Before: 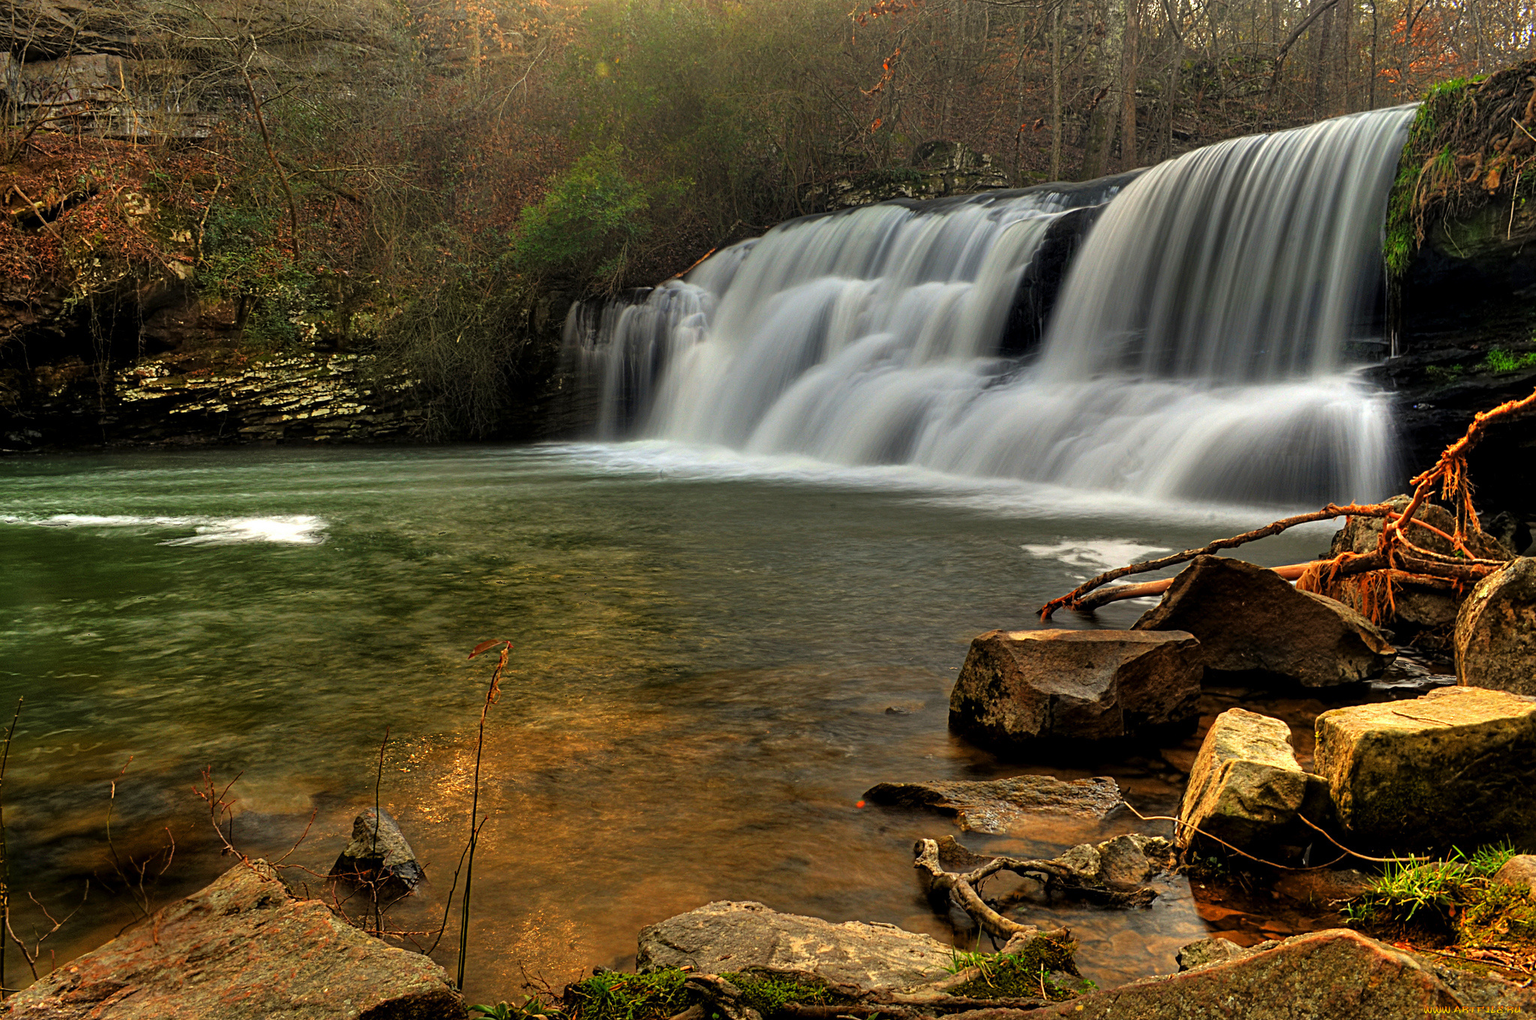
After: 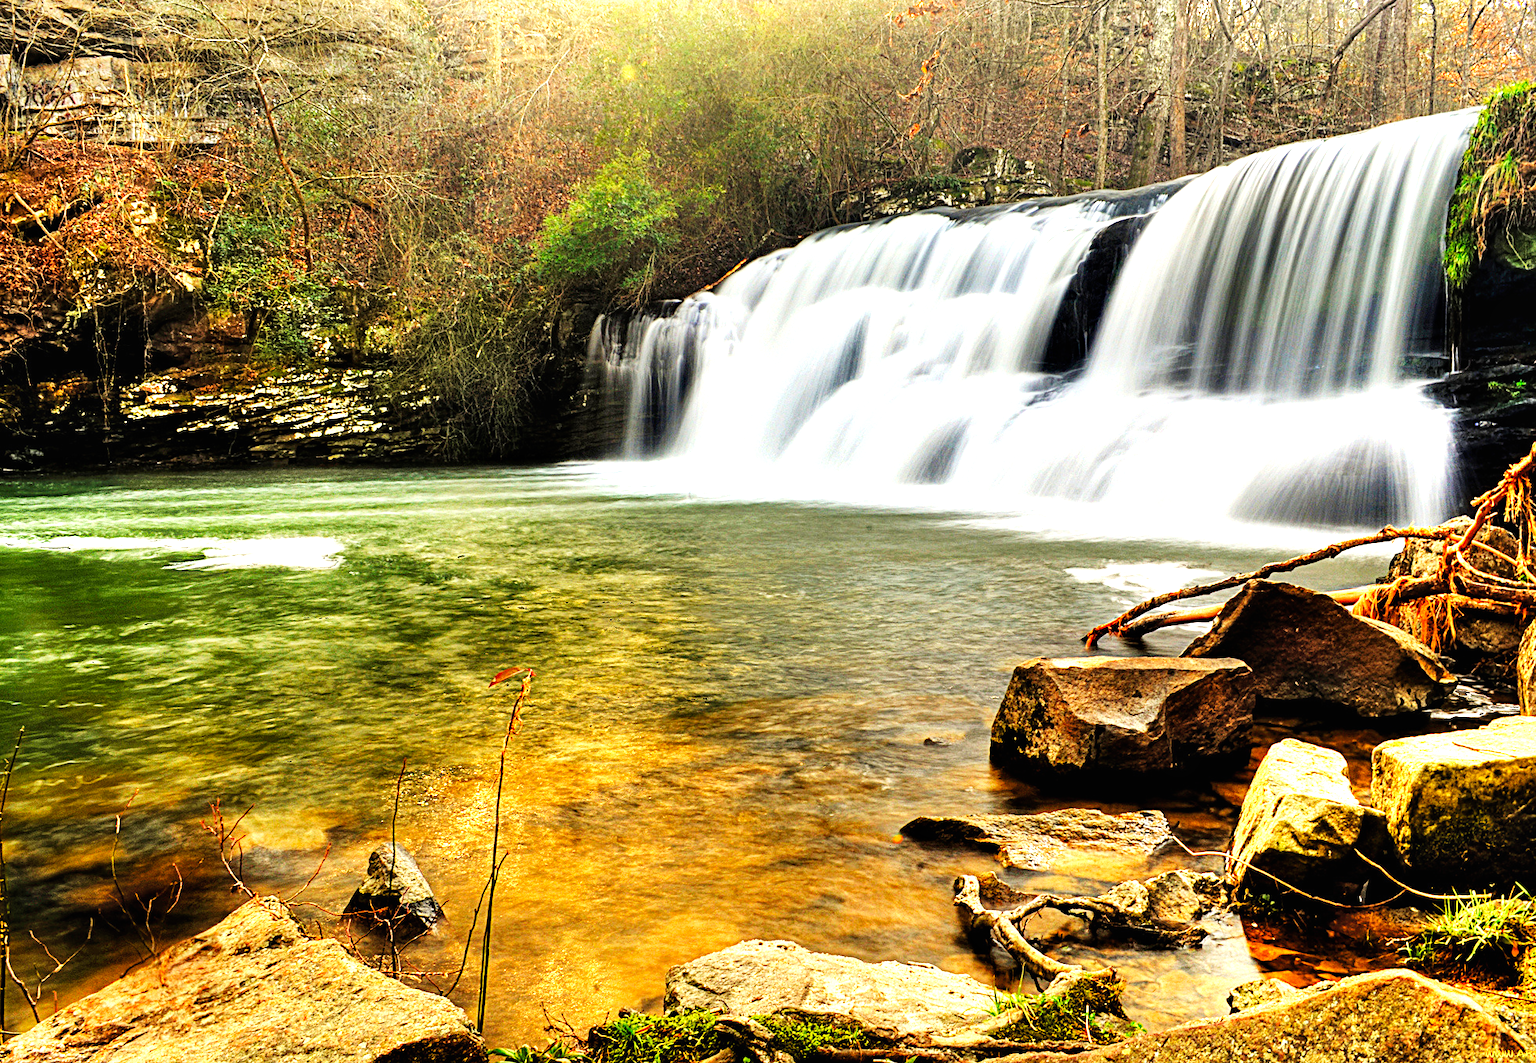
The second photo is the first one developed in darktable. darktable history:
crop: right 4.126%, bottom 0.031%
haze removal: compatibility mode true, adaptive false
exposure: black level correction 0, exposure 0.7 EV, compensate exposure bias true, compensate highlight preservation false
shadows and highlights: radius 44.78, white point adjustment 6.64, compress 79.65%, highlights color adjustment 78.42%, soften with gaussian
base curve: curves: ch0 [(0, 0) (0.007, 0.004) (0.027, 0.03) (0.046, 0.07) (0.207, 0.54) (0.442, 0.872) (0.673, 0.972) (1, 1)], preserve colors none
